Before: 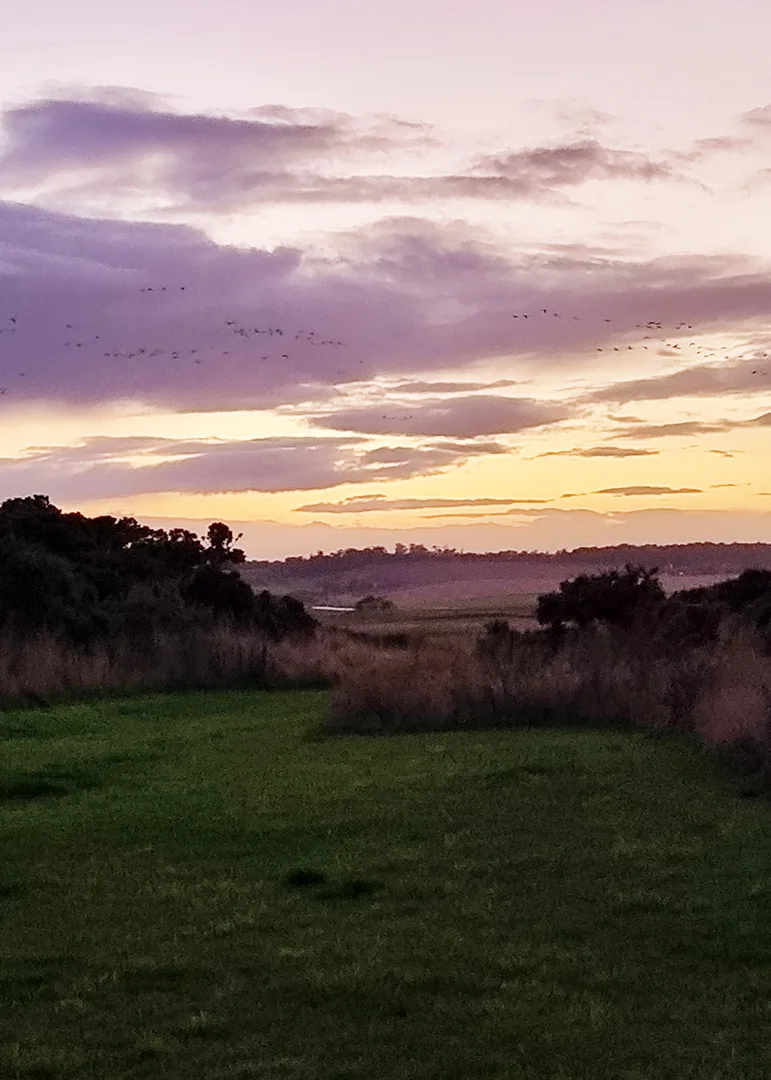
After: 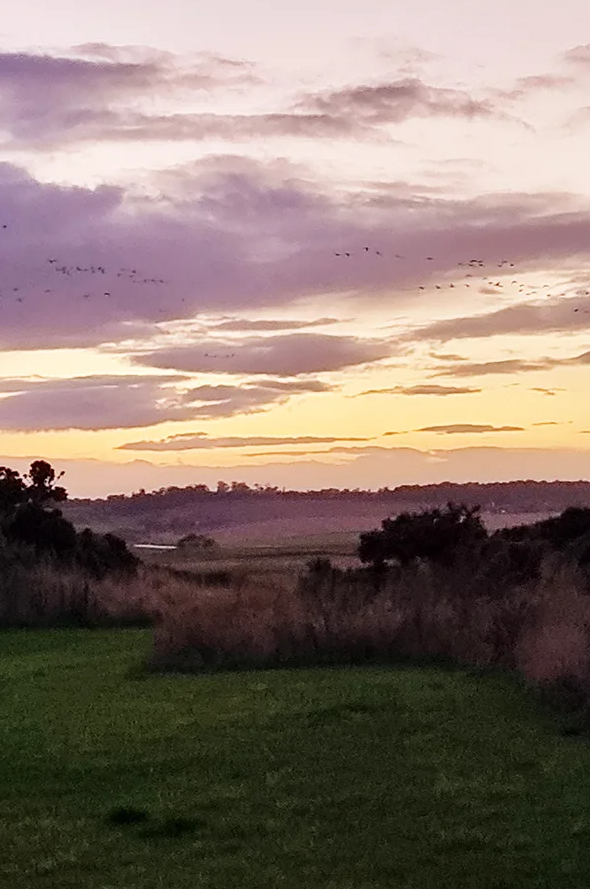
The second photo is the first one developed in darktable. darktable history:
crop: left 23.095%, top 5.827%, bottom 11.854%
